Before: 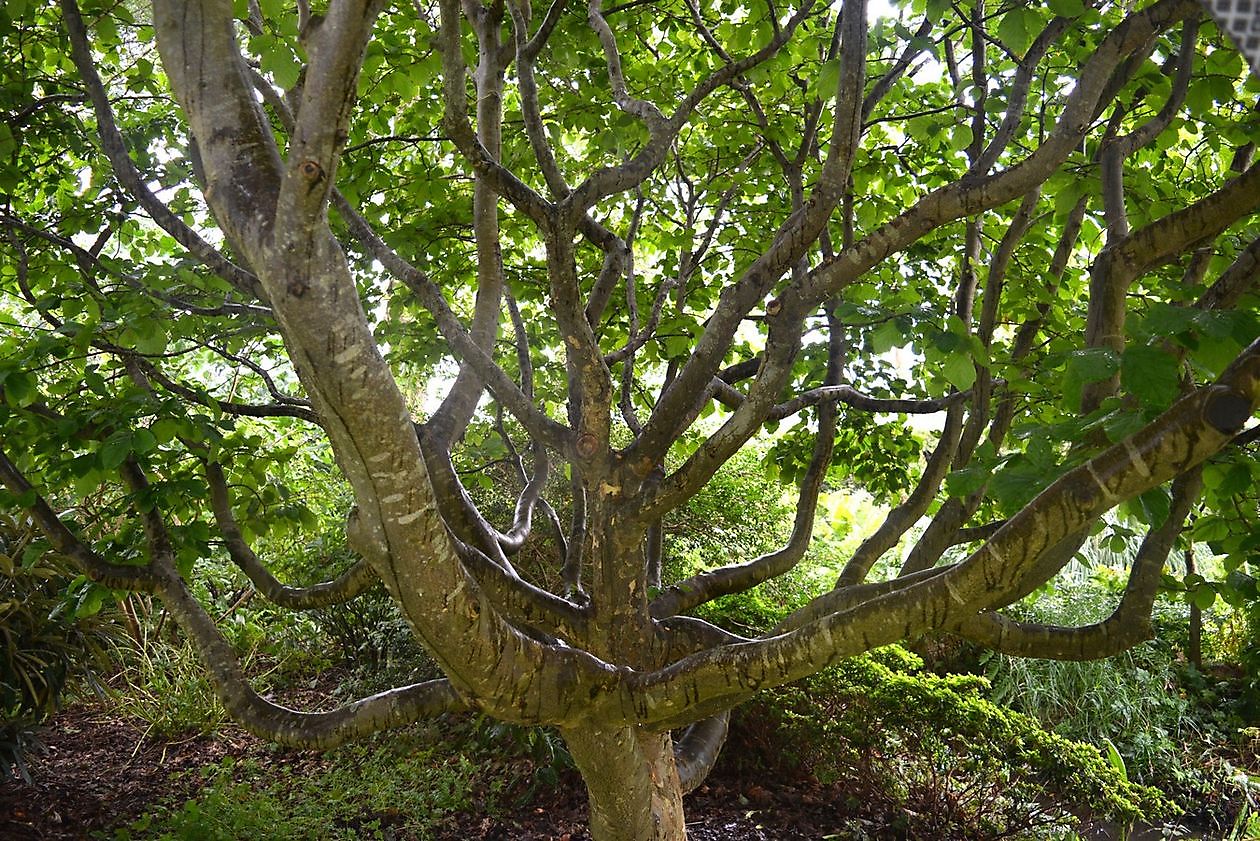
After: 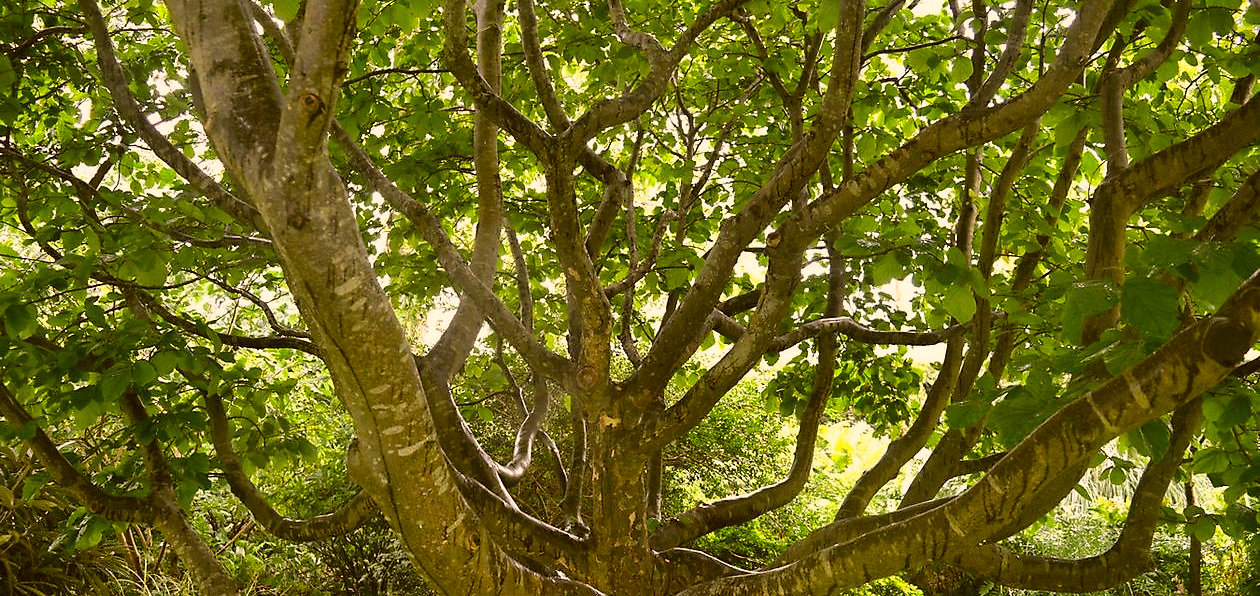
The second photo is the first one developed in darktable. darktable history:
shadows and highlights: low approximation 0.01, soften with gaussian
crop and rotate: top 8.177%, bottom 20.883%
color correction: highlights a* 8.79, highlights b* 14.92, shadows a* -0.478, shadows b* 27.22
